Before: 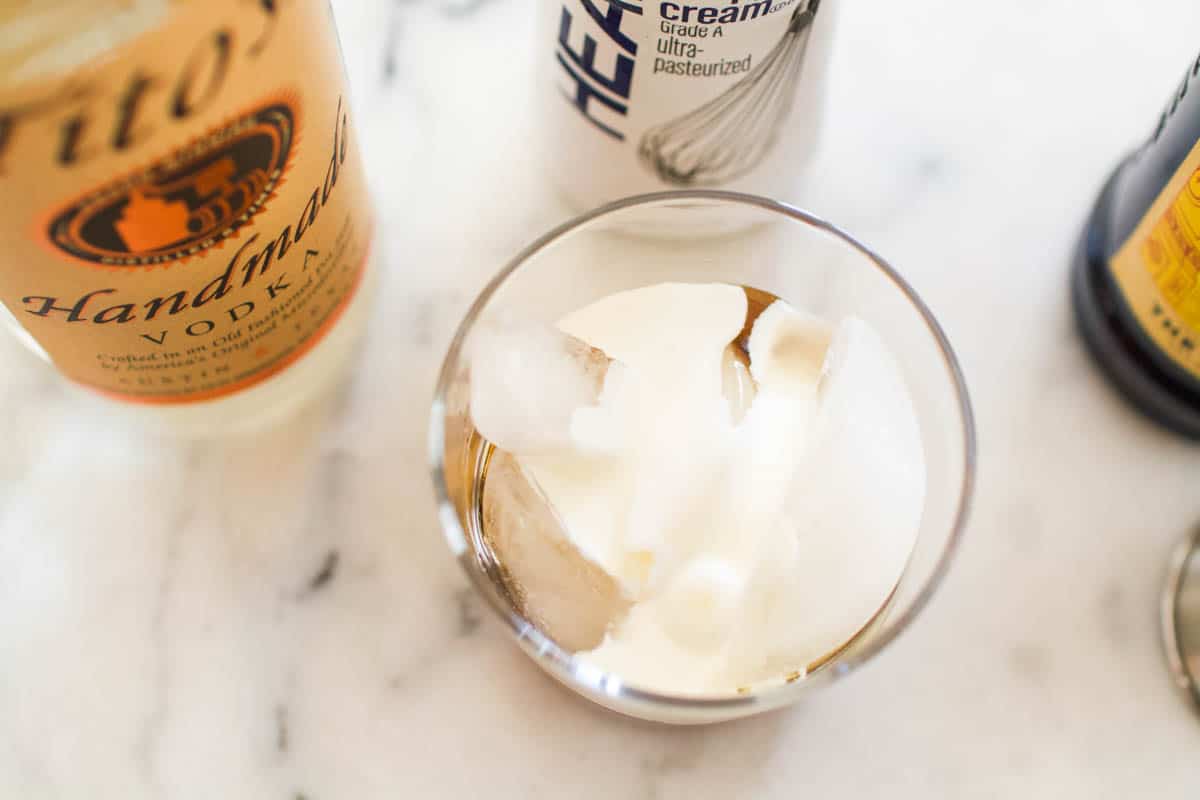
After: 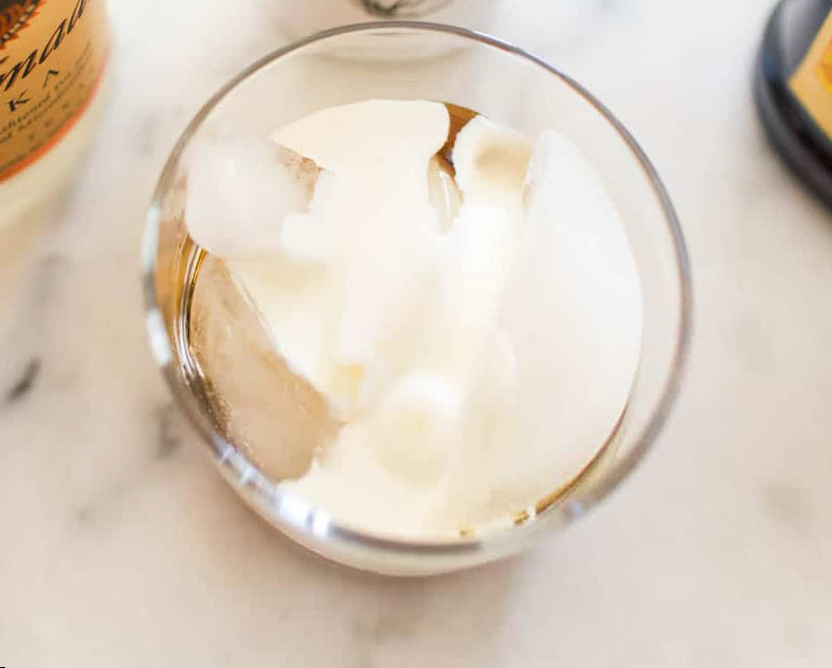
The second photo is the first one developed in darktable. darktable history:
tone equalizer: on, module defaults
crop: left 16.315%, top 14.246%
rotate and perspective: rotation 0.72°, lens shift (vertical) -0.352, lens shift (horizontal) -0.051, crop left 0.152, crop right 0.859, crop top 0.019, crop bottom 0.964
